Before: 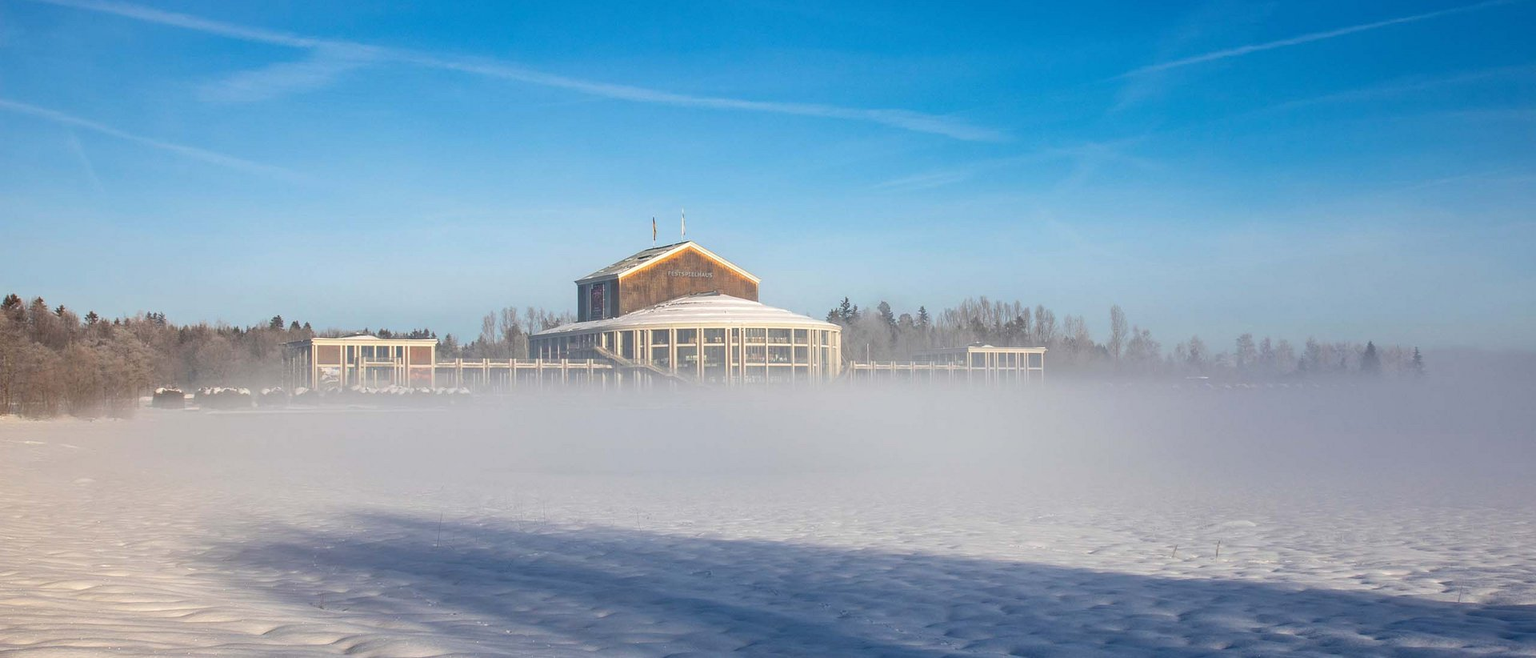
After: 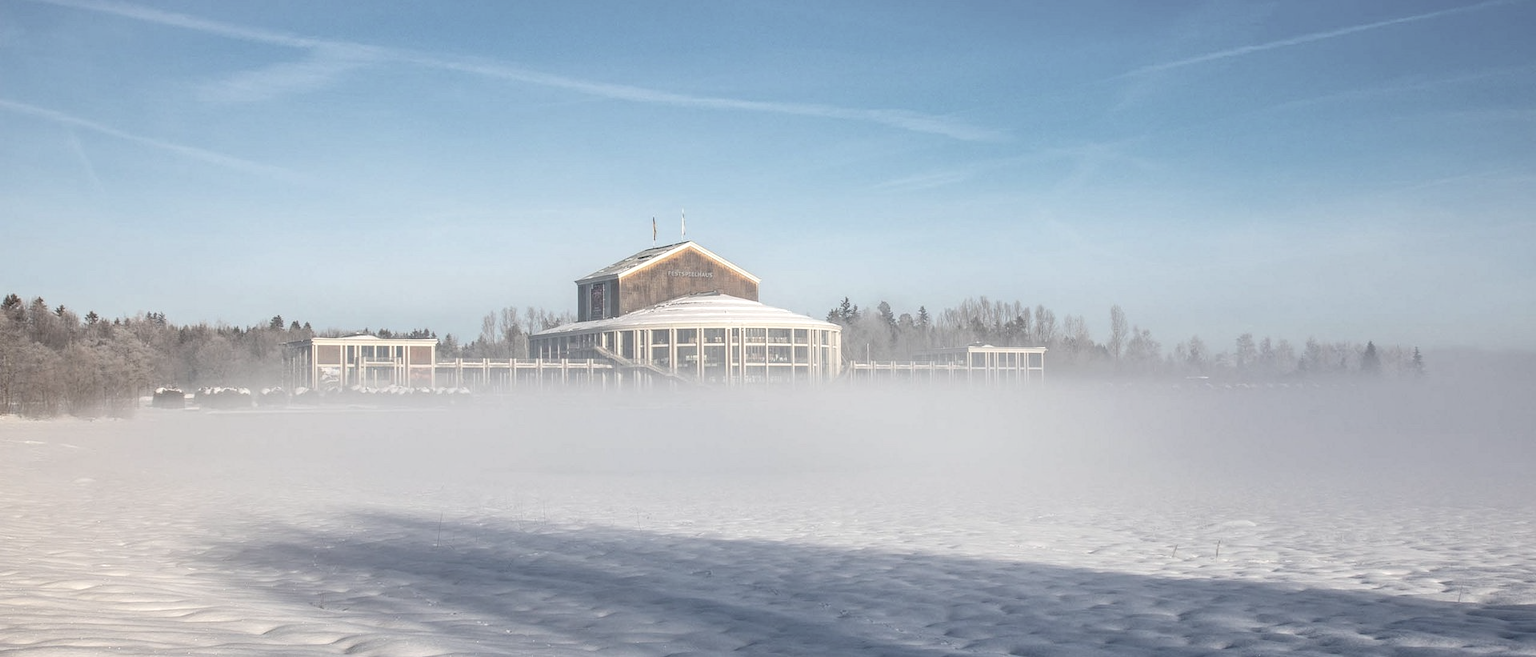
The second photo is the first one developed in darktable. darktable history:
local contrast: on, module defaults
contrast brightness saturation: brightness 0.18, saturation -0.5
